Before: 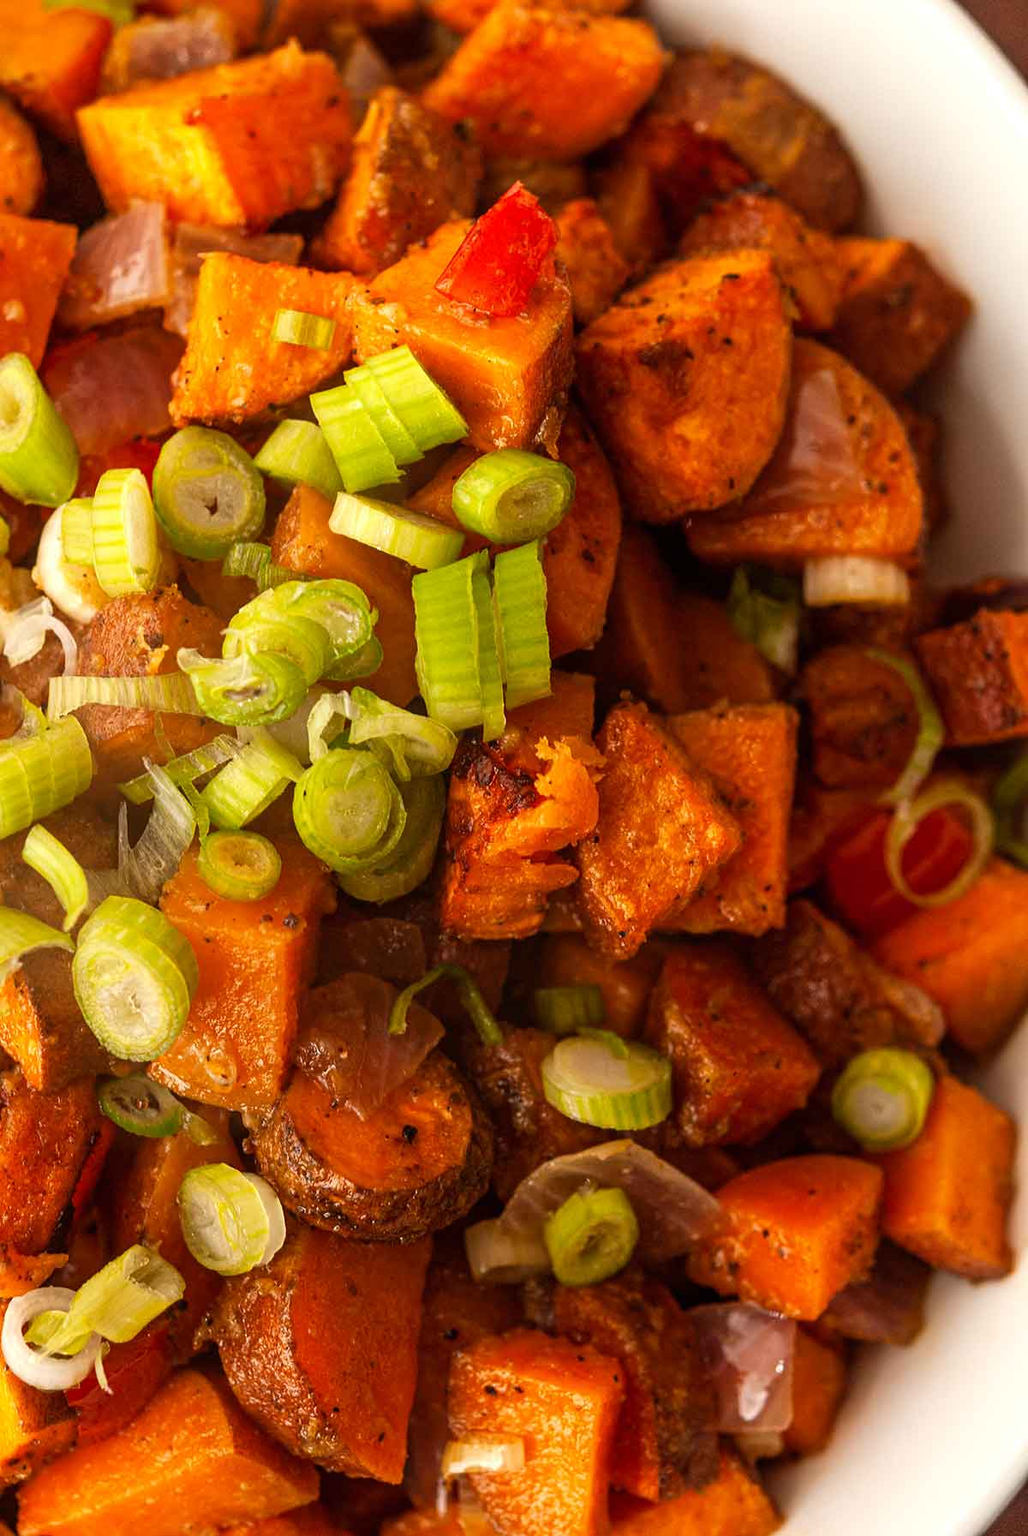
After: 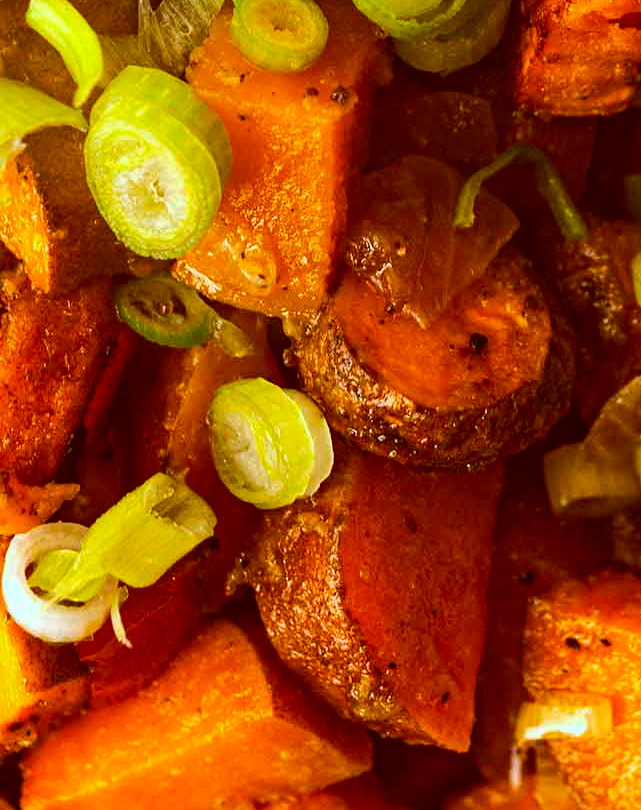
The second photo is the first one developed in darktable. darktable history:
crop and rotate: top 54.706%, right 46.528%, bottom 0.118%
color balance rgb: perceptual saturation grading › global saturation 25.668%, perceptual brilliance grading › highlights 18.124%, perceptual brilliance grading › mid-tones 32.744%, perceptual brilliance grading › shadows -31.636%, contrast -19.868%
color correction: highlights a* -14.78, highlights b* -16.26, shadows a* 10.04, shadows b* 29.92
haze removal: strength 0.394, distance 0.214, adaptive false
